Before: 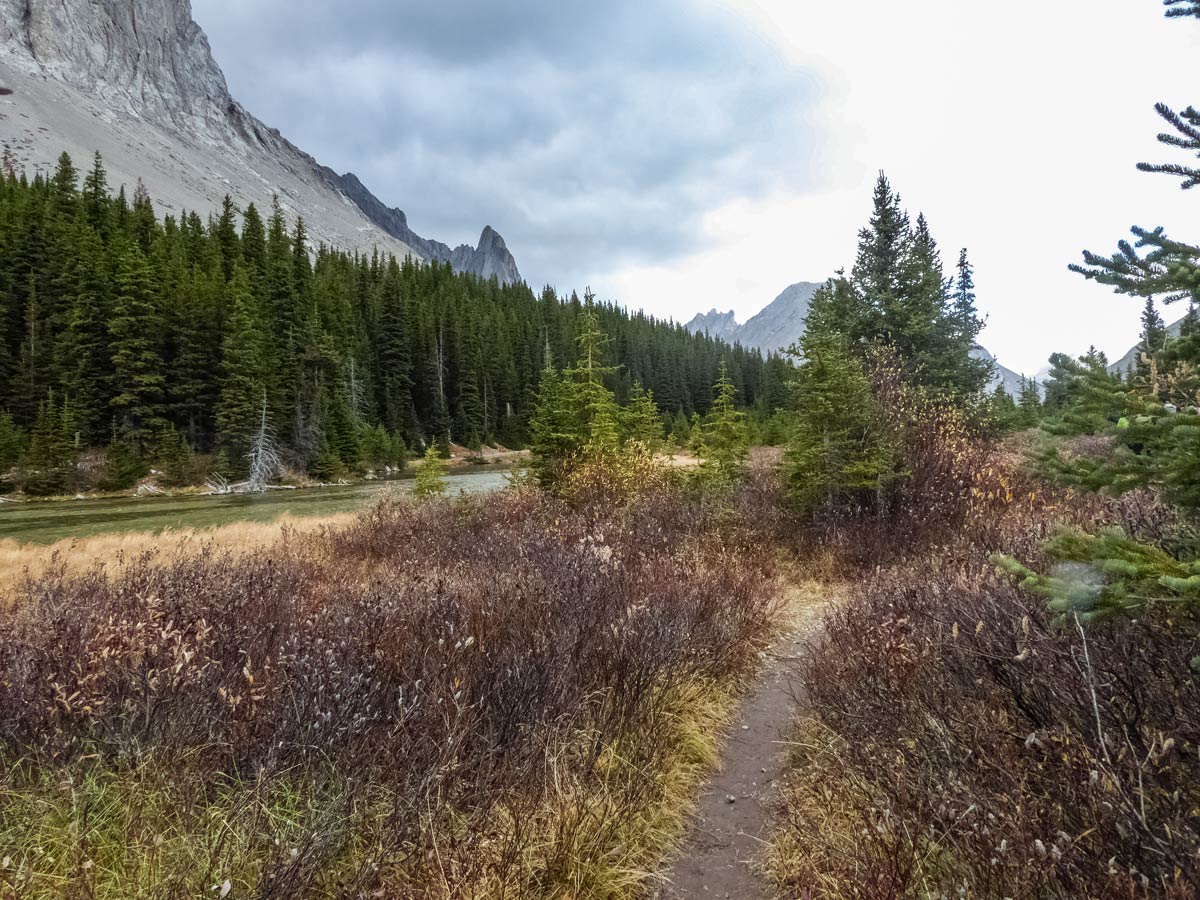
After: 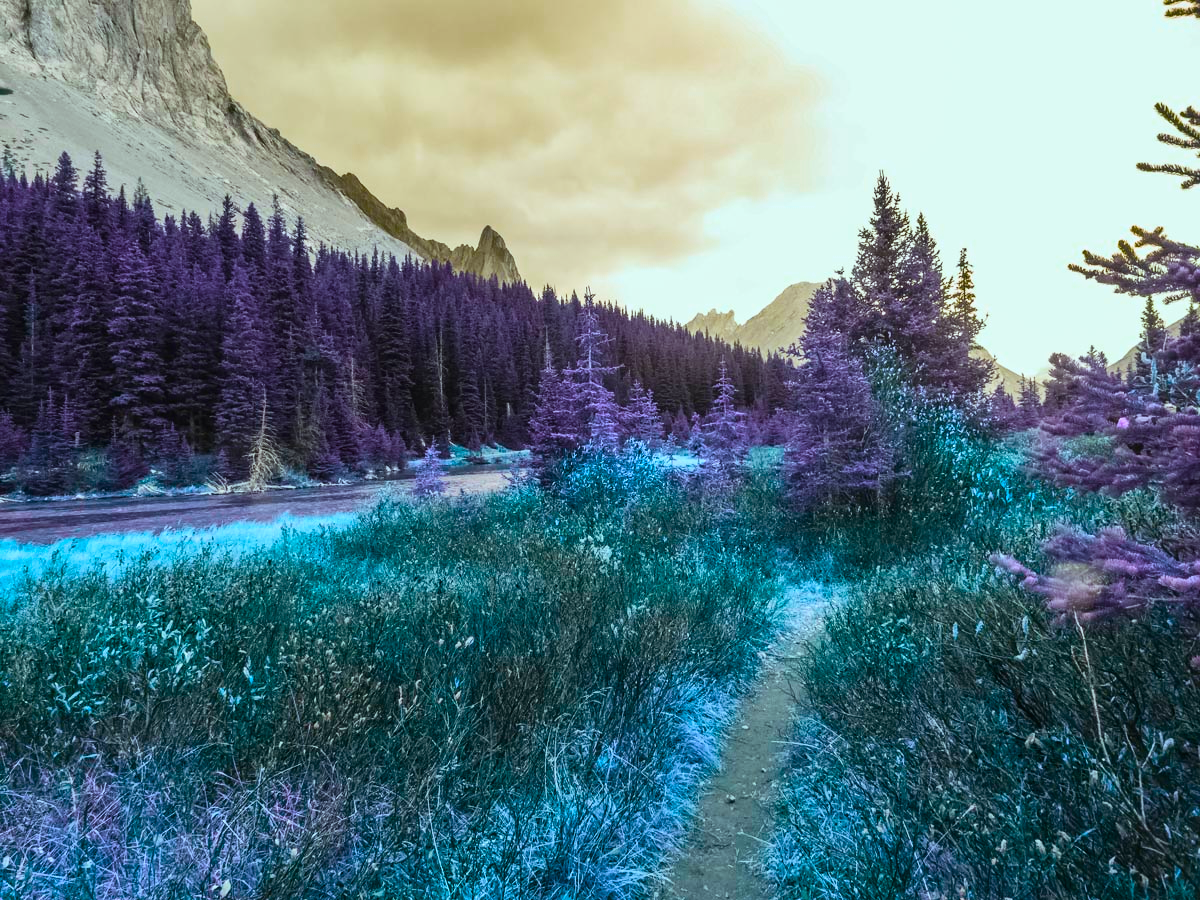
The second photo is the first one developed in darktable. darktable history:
exposure: exposure -0.054 EV, compensate highlight preservation false
tone equalizer: -8 EV -0.001 EV, -7 EV 0.004 EV, -6 EV -0.022 EV, -5 EV 0.014 EV, -4 EV -0.013 EV, -3 EV 0.035 EV, -2 EV -0.048 EV, -1 EV -0.307 EV, +0 EV -0.565 EV, edges refinement/feathering 500, mask exposure compensation -1.57 EV, preserve details no
contrast brightness saturation: contrast 0.112, saturation -0.154
color balance rgb: power › hue 62.95°, highlights gain › luminance 19.884%, highlights gain › chroma 2.818%, highlights gain › hue 175.13°, global offset › luminance 0.249%, perceptual saturation grading › global saturation 29.706%, hue shift 178.95°, global vibrance 49.305%, contrast 0.569%
